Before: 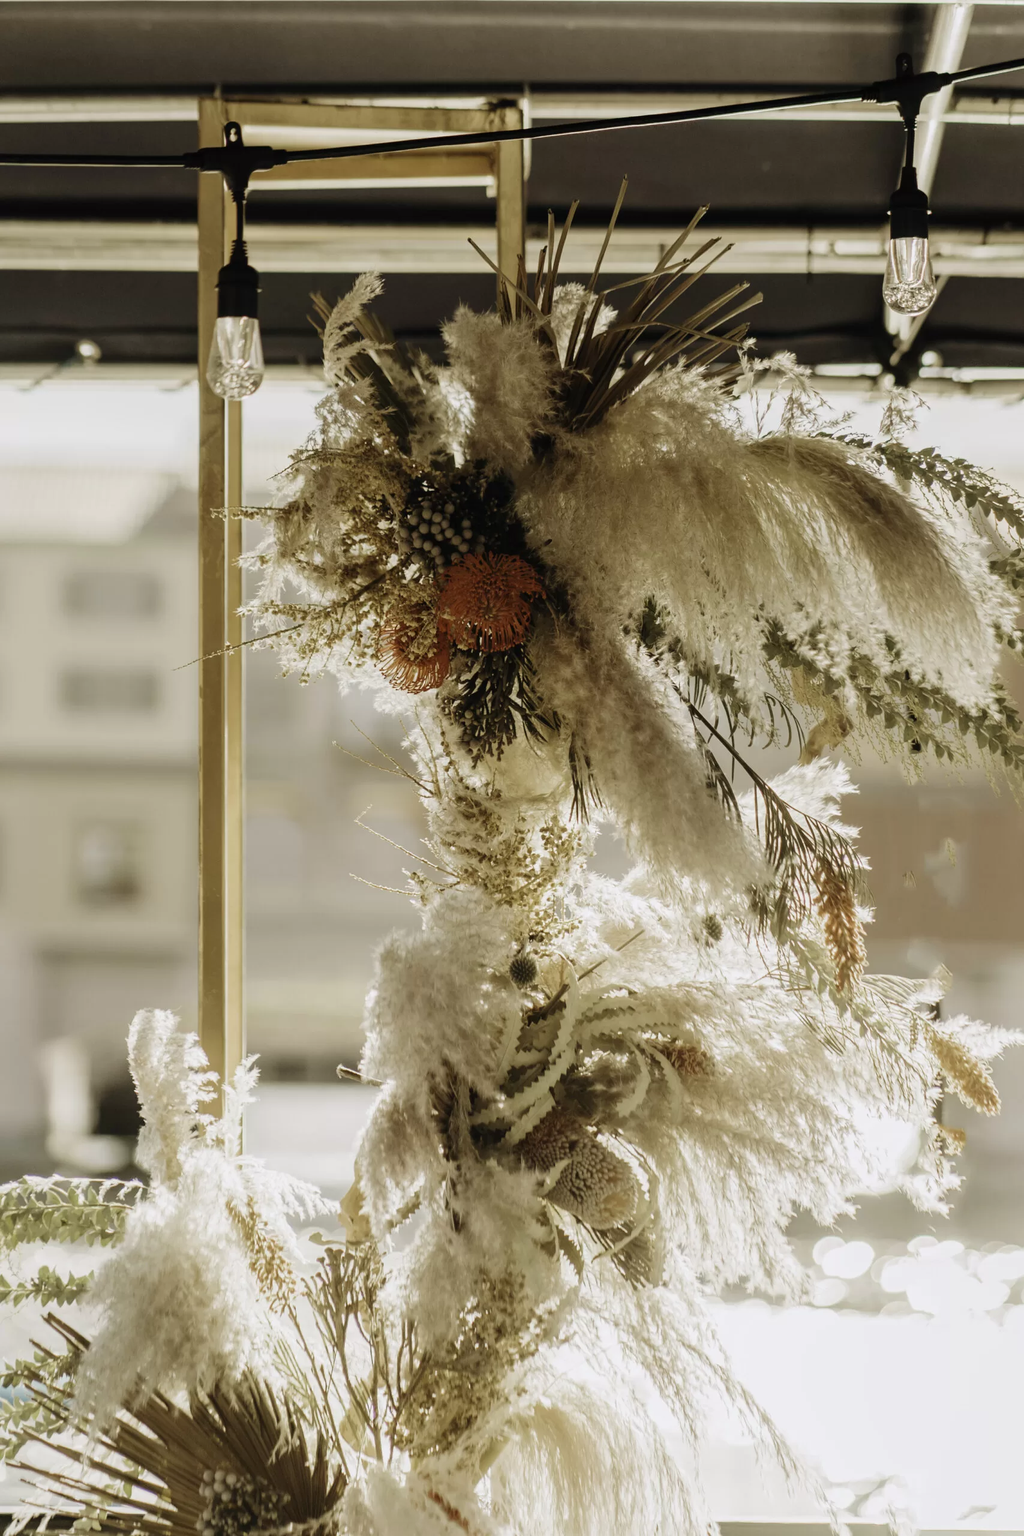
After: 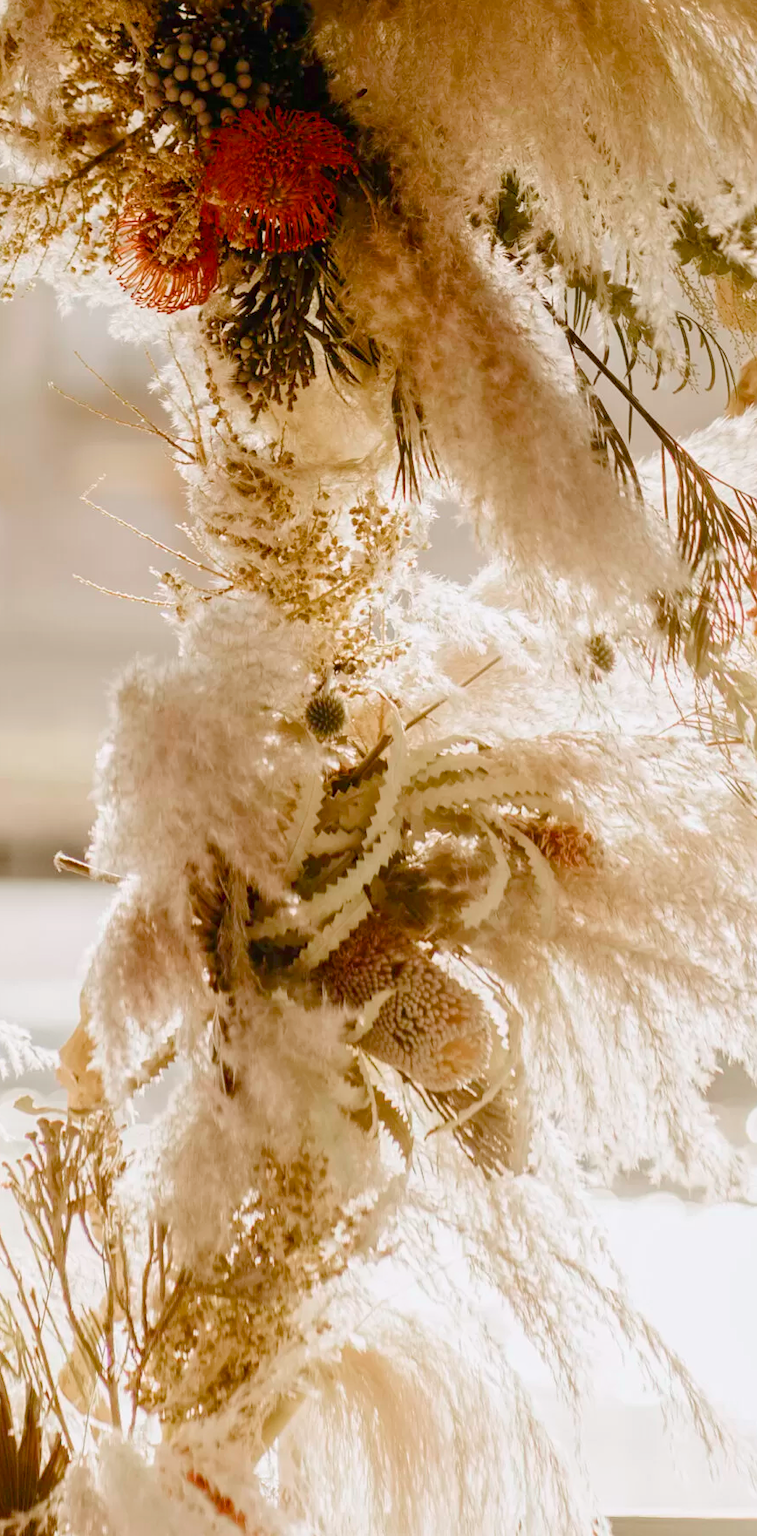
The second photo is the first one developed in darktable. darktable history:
color balance rgb: perceptual saturation grading › global saturation 20%, perceptual saturation grading › highlights -25%, perceptual saturation grading › shadows 50%
crop and rotate: left 29.237%, top 31.152%, right 19.807%
